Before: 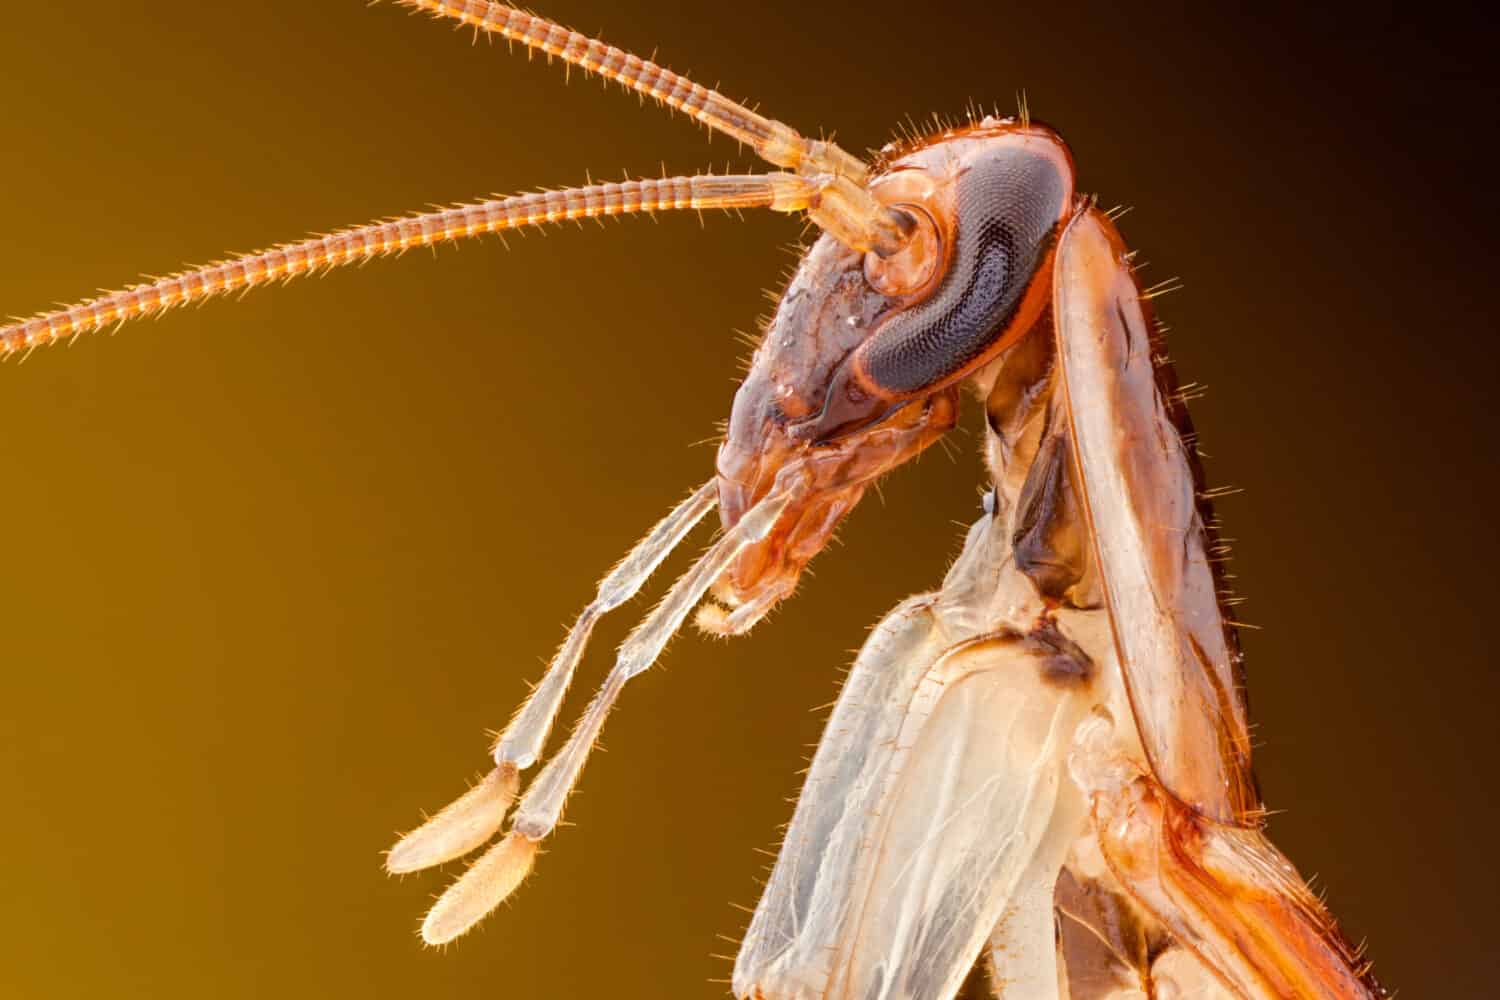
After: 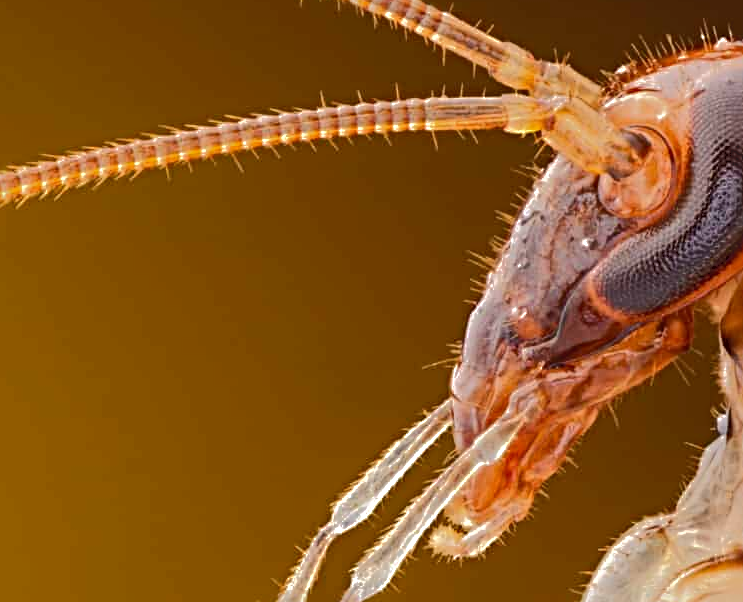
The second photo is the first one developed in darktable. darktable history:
crop: left 17.734%, top 7.894%, right 32.69%, bottom 31.829%
sharpen: radius 4.857
tone curve: curves: ch0 [(0, 0) (0.003, 0.098) (0.011, 0.099) (0.025, 0.103) (0.044, 0.114) (0.069, 0.13) (0.1, 0.142) (0.136, 0.161) (0.177, 0.189) (0.224, 0.224) (0.277, 0.266) (0.335, 0.32) (0.399, 0.38) (0.468, 0.45) (0.543, 0.522) (0.623, 0.598) (0.709, 0.669) (0.801, 0.731) (0.898, 0.786) (1, 1)], color space Lab, independent channels, preserve colors none
color correction: highlights b* -0.013
